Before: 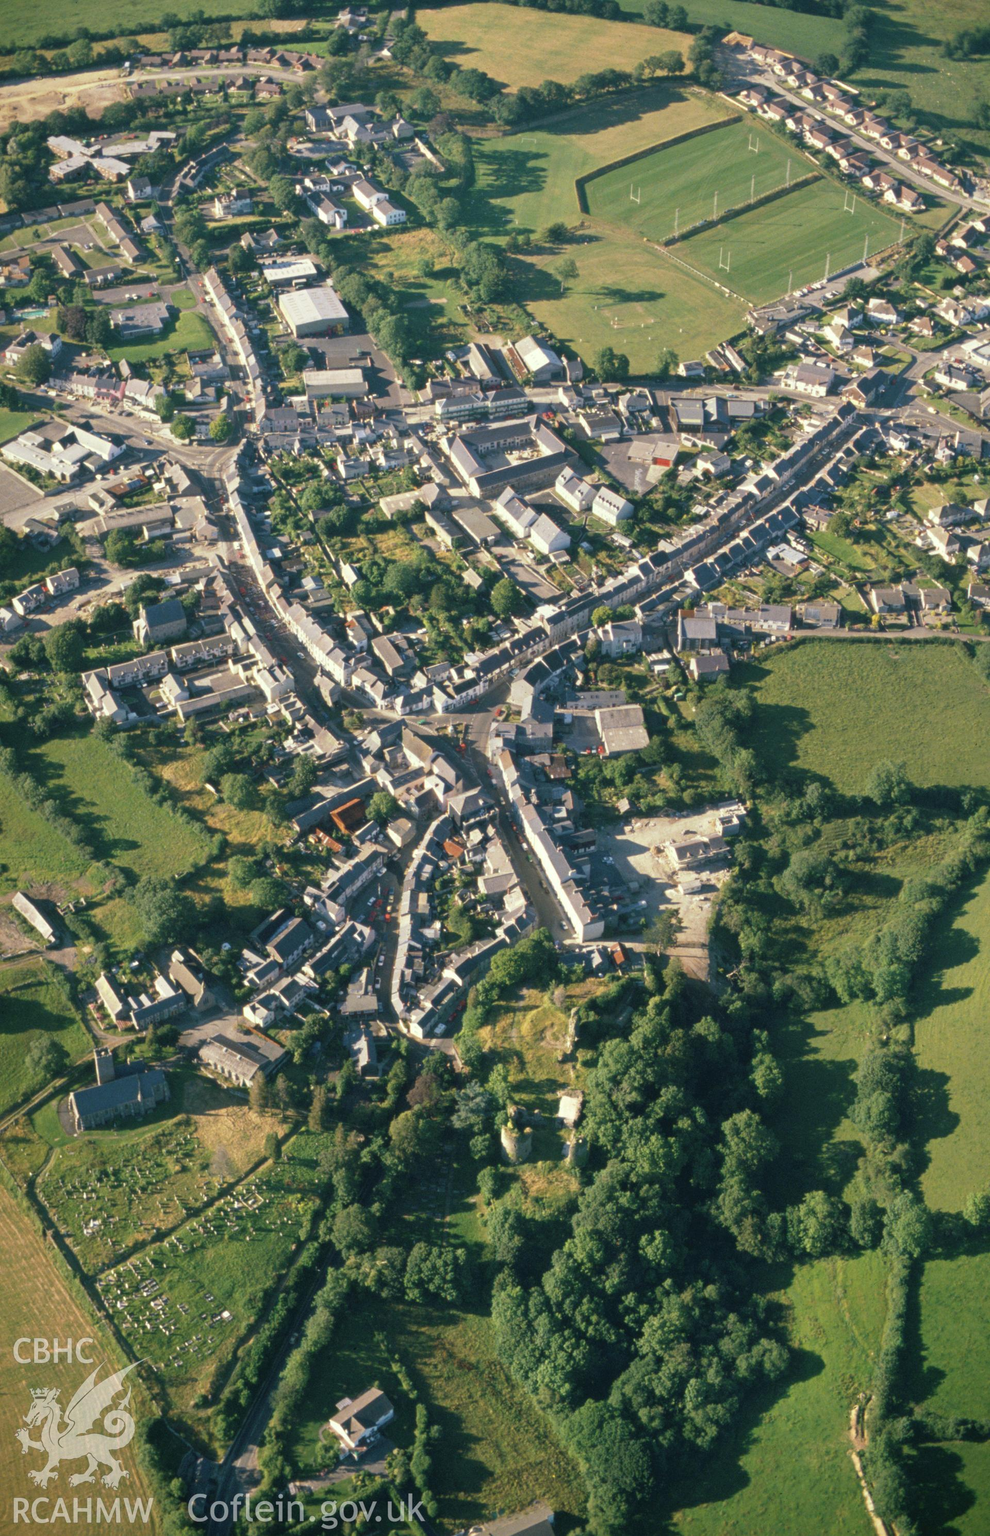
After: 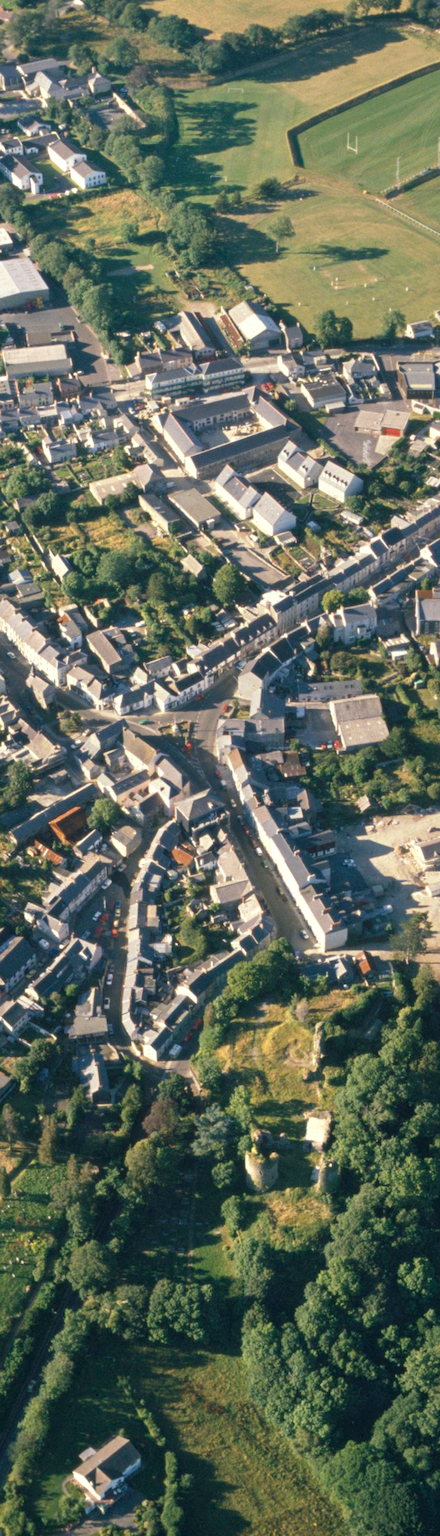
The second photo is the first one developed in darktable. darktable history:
rotate and perspective: rotation -2.12°, lens shift (vertical) 0.009, lens shift (horizontal) -0.008, automatic cropping original format, crop left 0.036, crop right 0.964, crop top 0.05, crop bottom 0.959
exposure: exposure 0.127 EV, compensate highlight preservation false
crop: left 28.583%, right 29.231%
